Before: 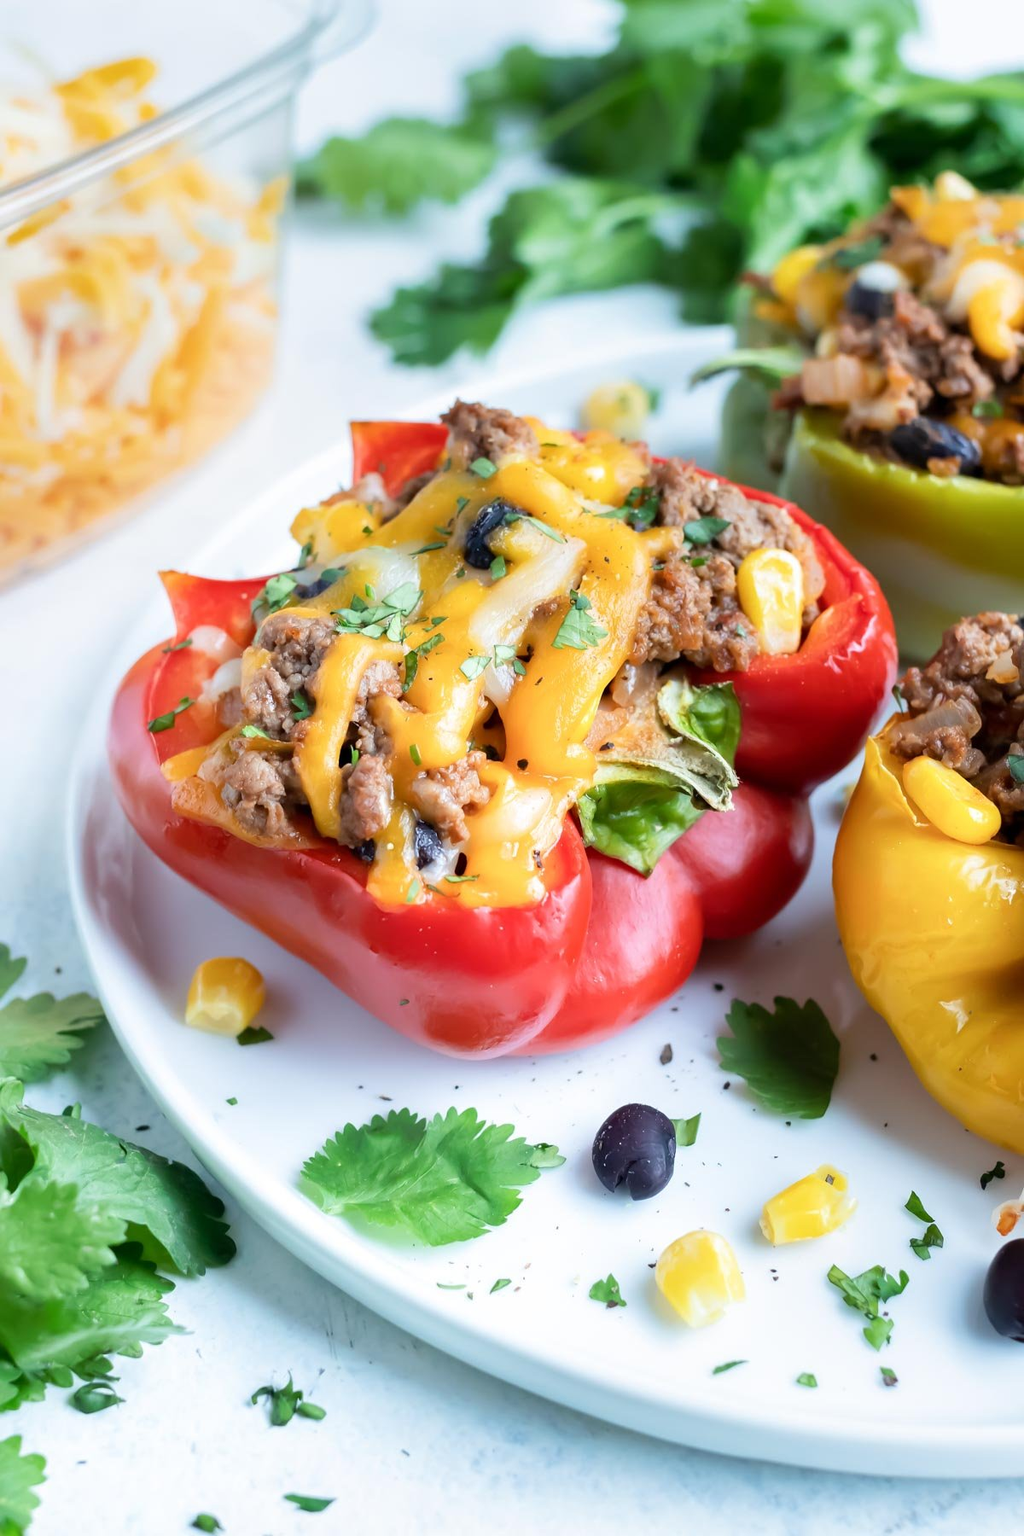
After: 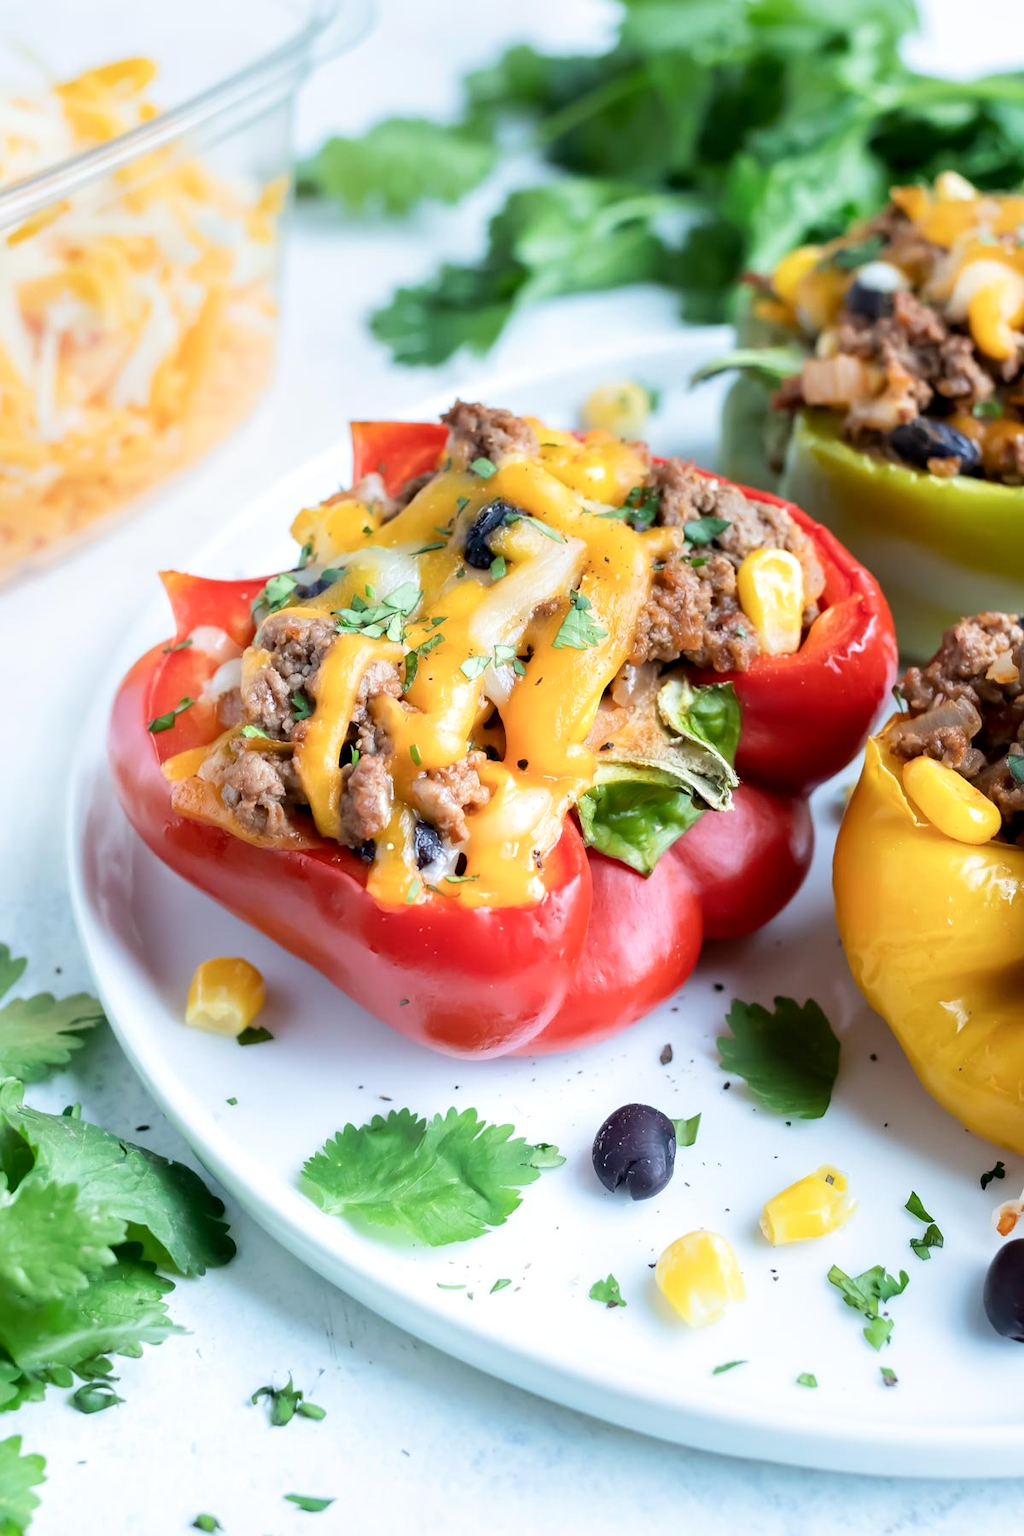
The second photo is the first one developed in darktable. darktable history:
contrast equalizer: y [[0.546, 0.552, 0.554, 0.554, 0.552, 0.546], [0.5 ×6], [0.5 ×6], [0 ×6], [0 ×6]], mix 0.312
shadows and highlights: radius 92.6, shadows -15.93, white point adjustment 0.242, highlights 32.13, compress 48.39%, soften with gaussian
